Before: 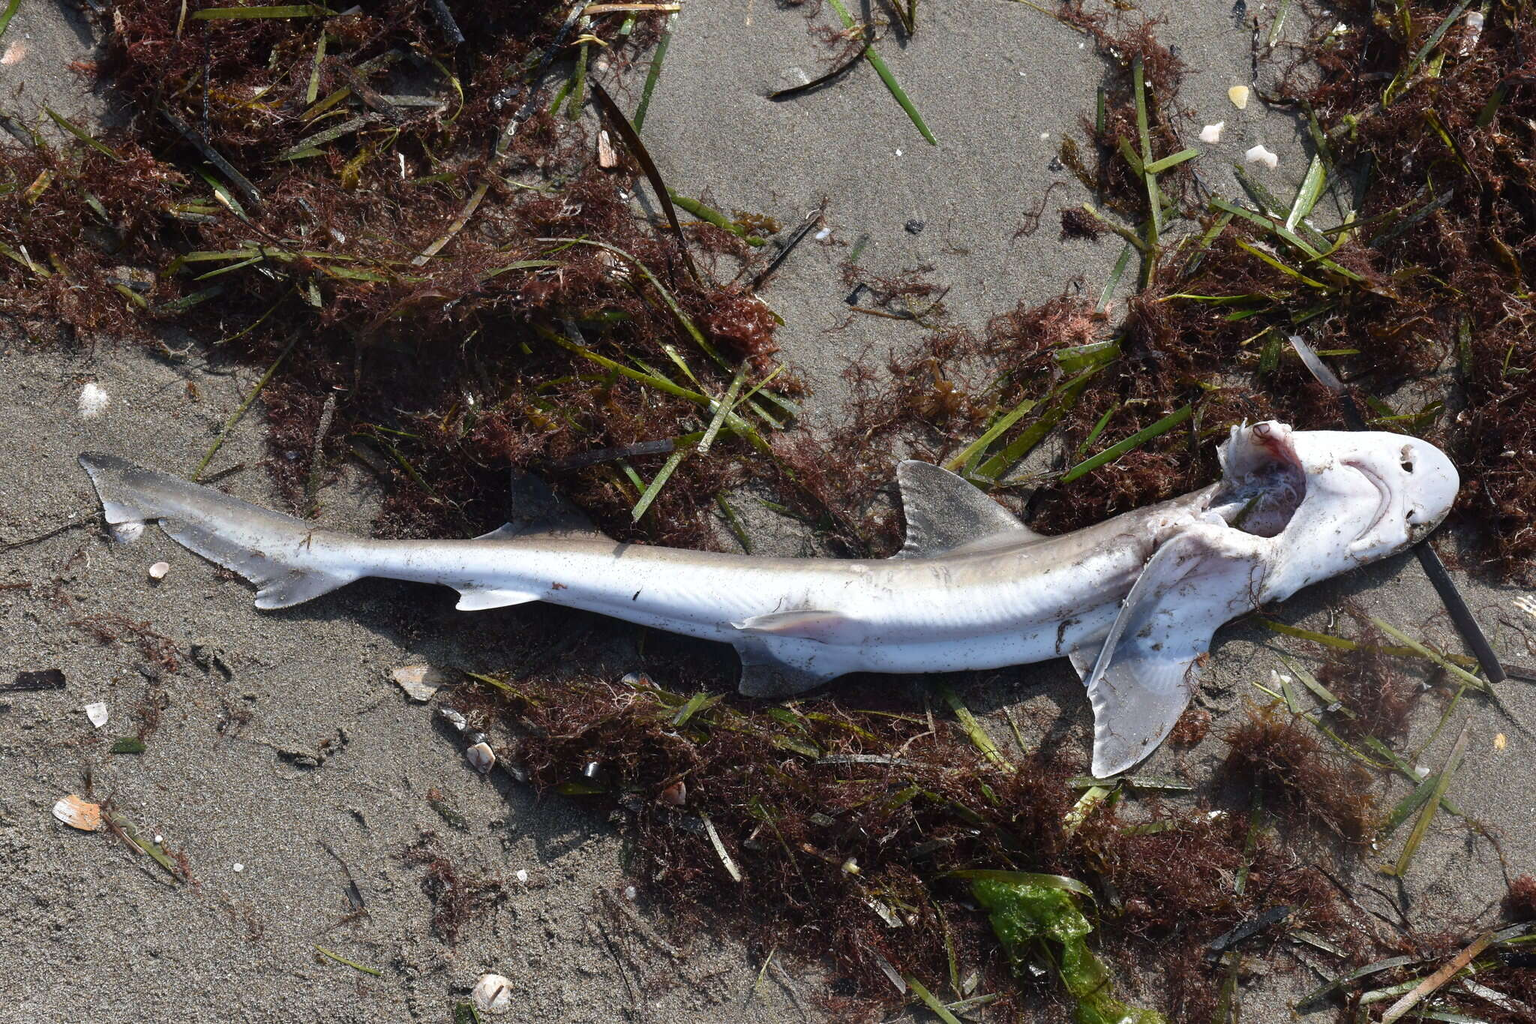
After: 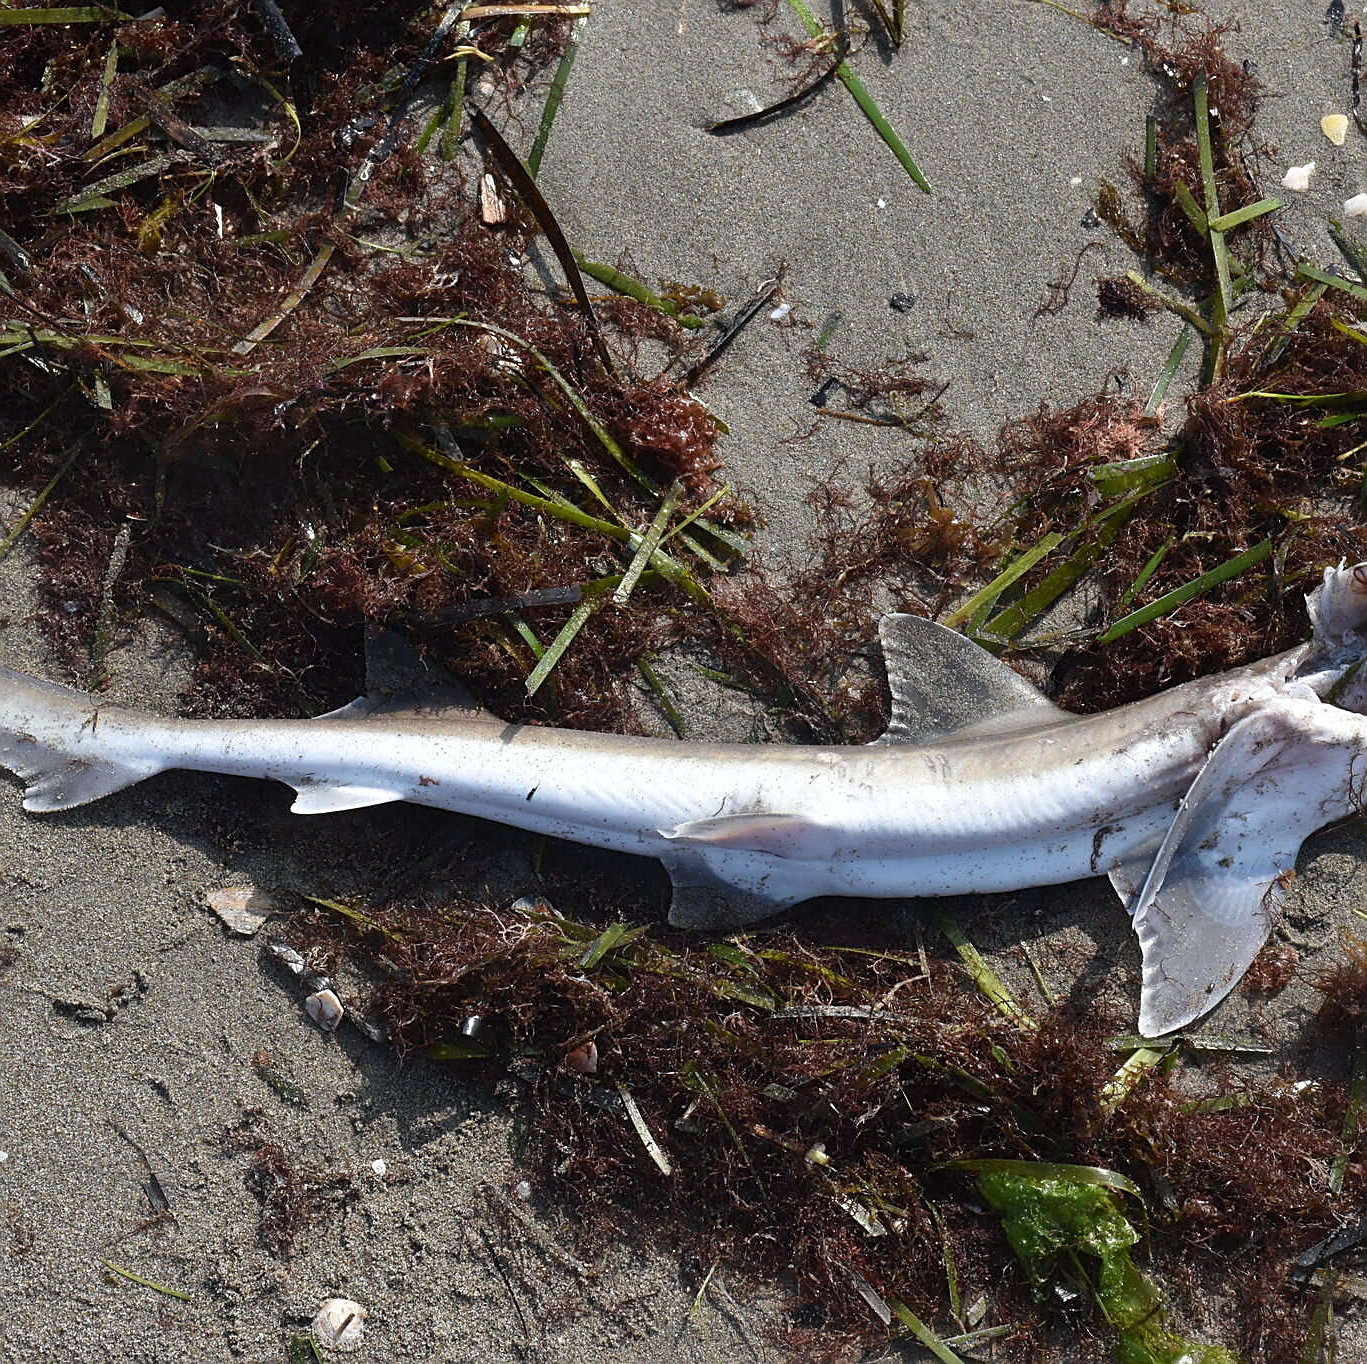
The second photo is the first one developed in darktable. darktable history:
sharpen: on, module defaults
crop and rotate: left 15.524%, right 17.725%
